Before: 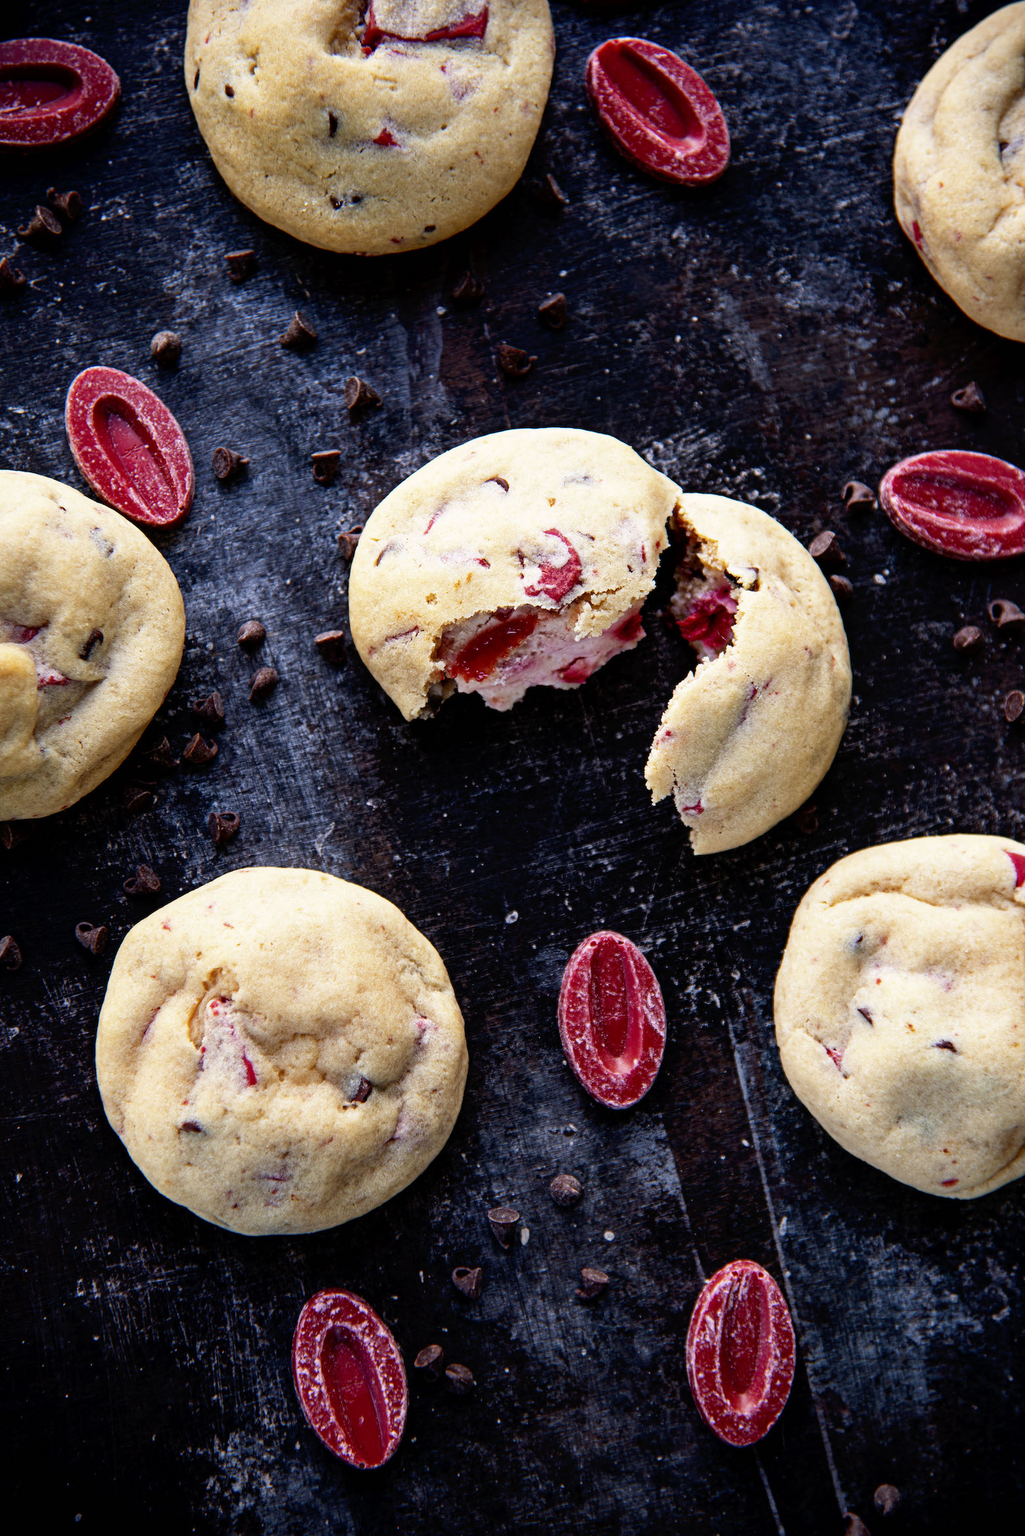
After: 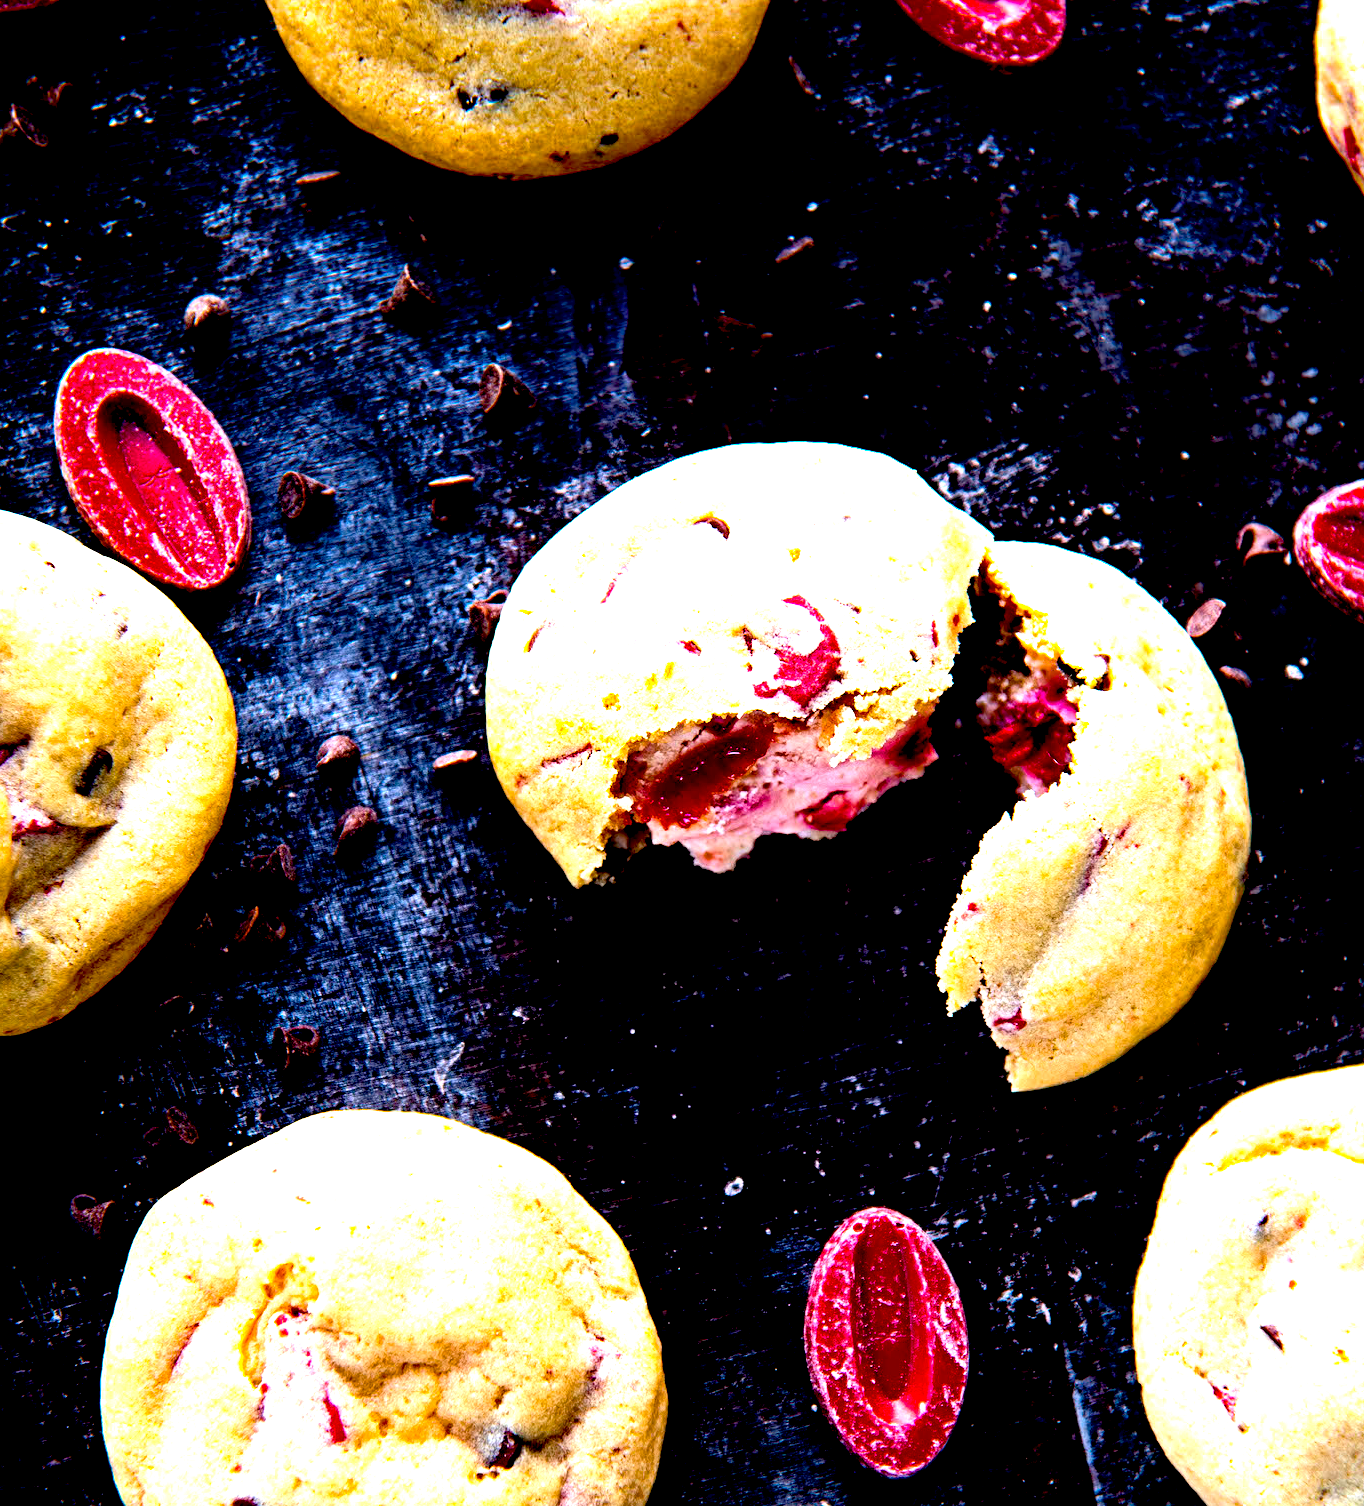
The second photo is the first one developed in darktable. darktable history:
crop: left 2.896%, top 8.969%, right 9.633%, bottom 26.561%
color balance rgb: linear chroma grading › global chroma 13.842%, perceptual saturation grading › global saturation 15.024%, perceptual brilliance grading › global brilliance 29.529%, perceptual brilliance grading › highlights 12.434%, perceptual brilliance grading › mid-tones 24.353%, global vibrance 9.77%
exposure: black level correction 0.029, exposure -0.076 EV, compensate highlight preservation false
